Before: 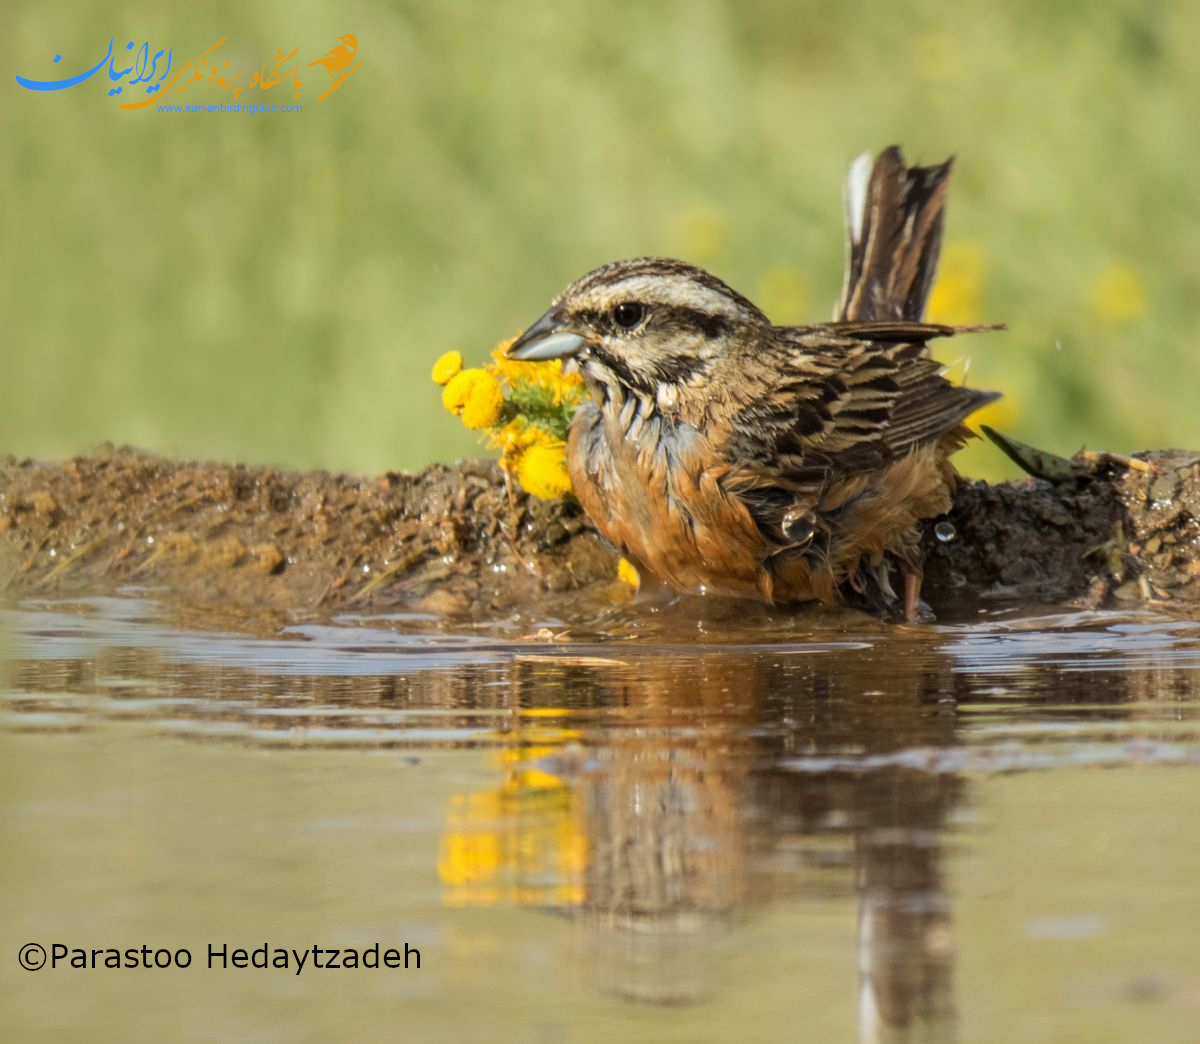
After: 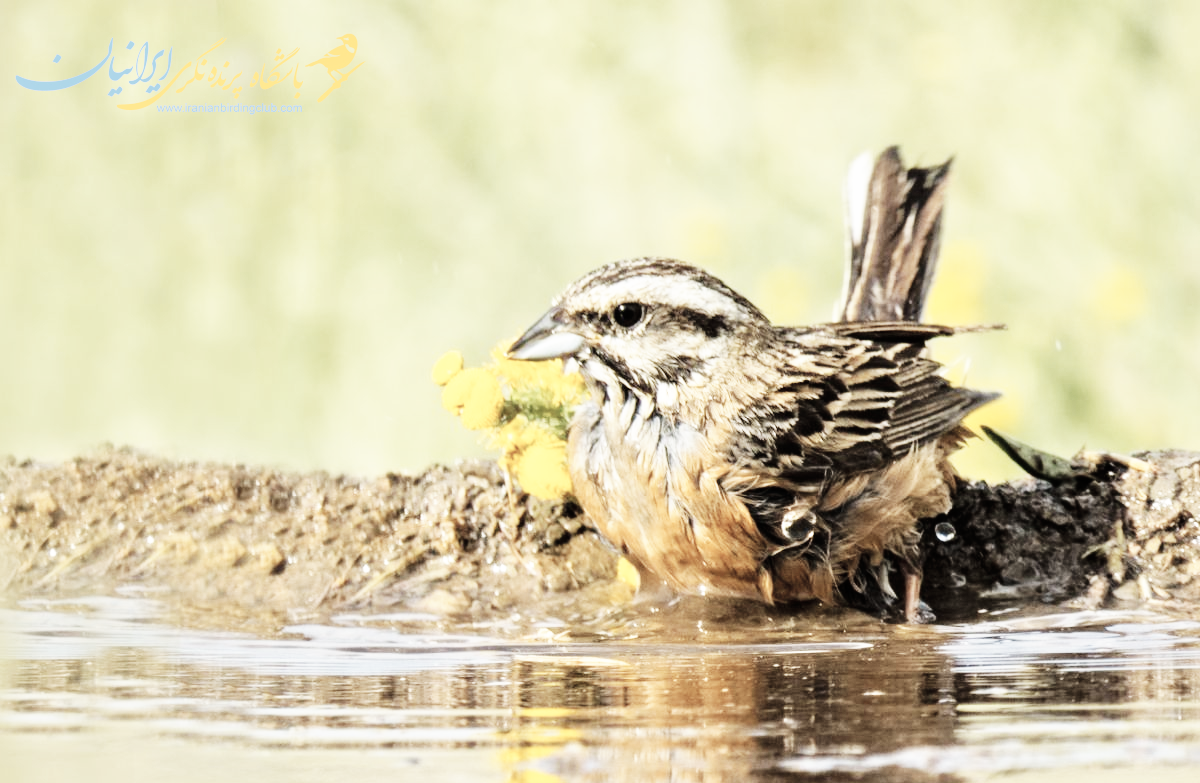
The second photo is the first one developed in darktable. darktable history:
tone equalizer: -8 EV 0.001 EV, -7 EV -0.004 EV, -6 EV 0.009 EV, -5 EV 0.032 EV, -4 EV 0.276 EV, -3 EV 0.644 EV, -2 EV 0.584 EV, -1 EV 0.187 EV, +0 EV 0.024 EV
crop: bottom 24.988%
color correction: saturation 0.5
base curve: curves: ch0 [(0, 0) (0.007, 0.004) (0.027, 0.03) (0.046, 0.07) (0.207, 0.54) (0.442, 0.872) (0.673, 0.972) (1, 1)], preserve colors none
